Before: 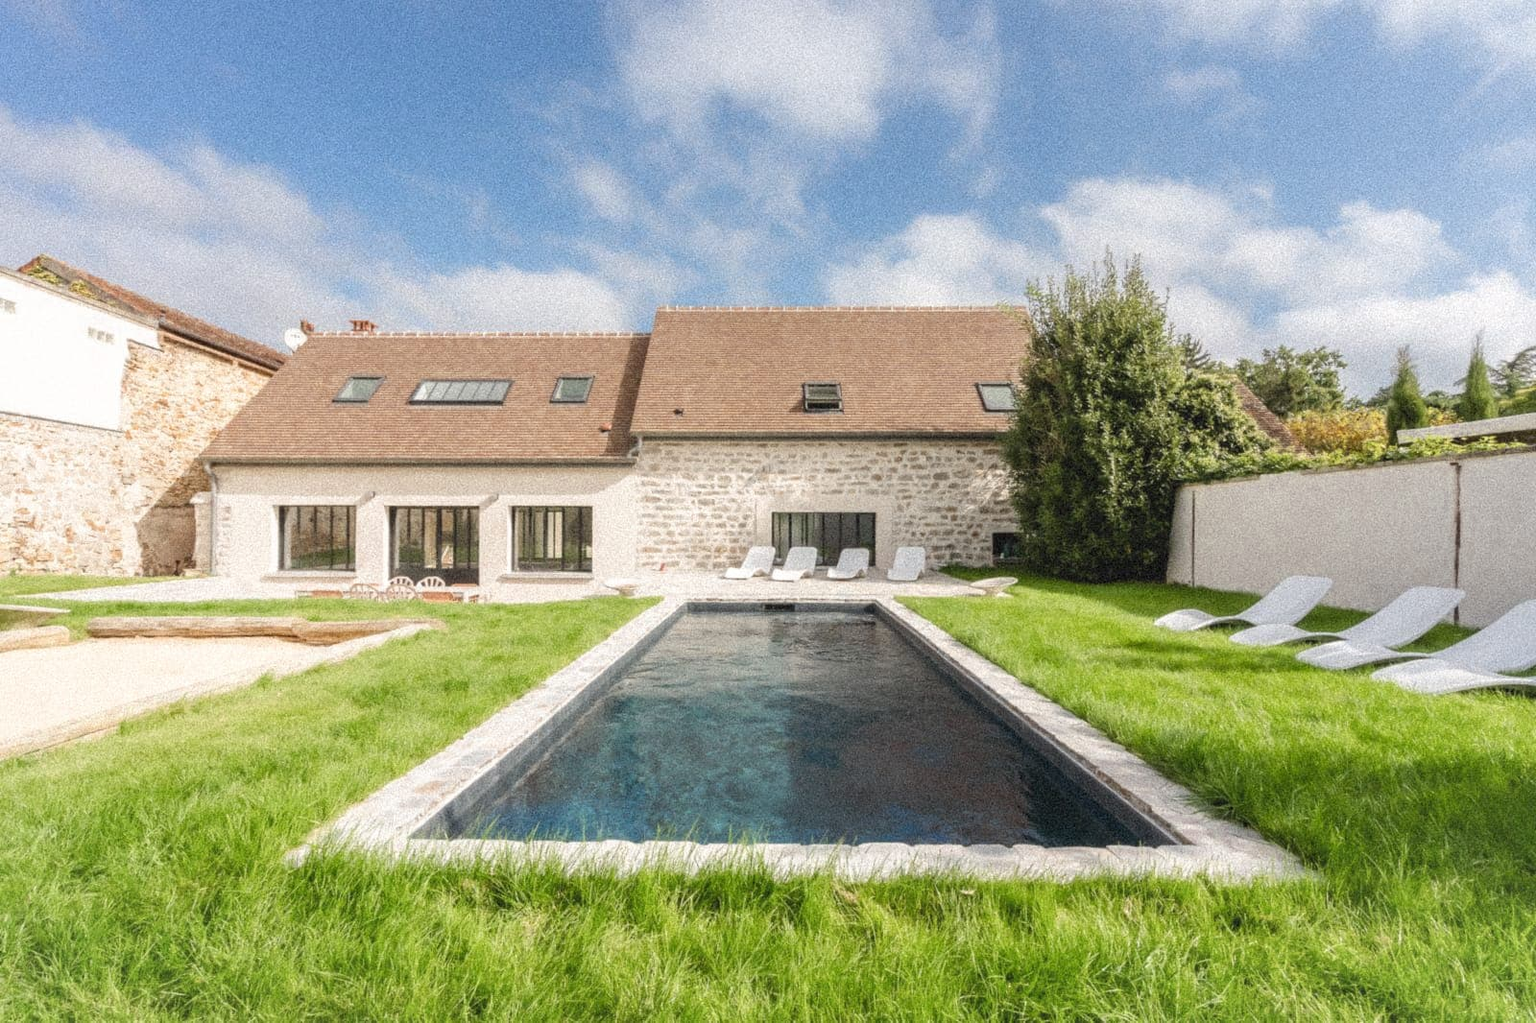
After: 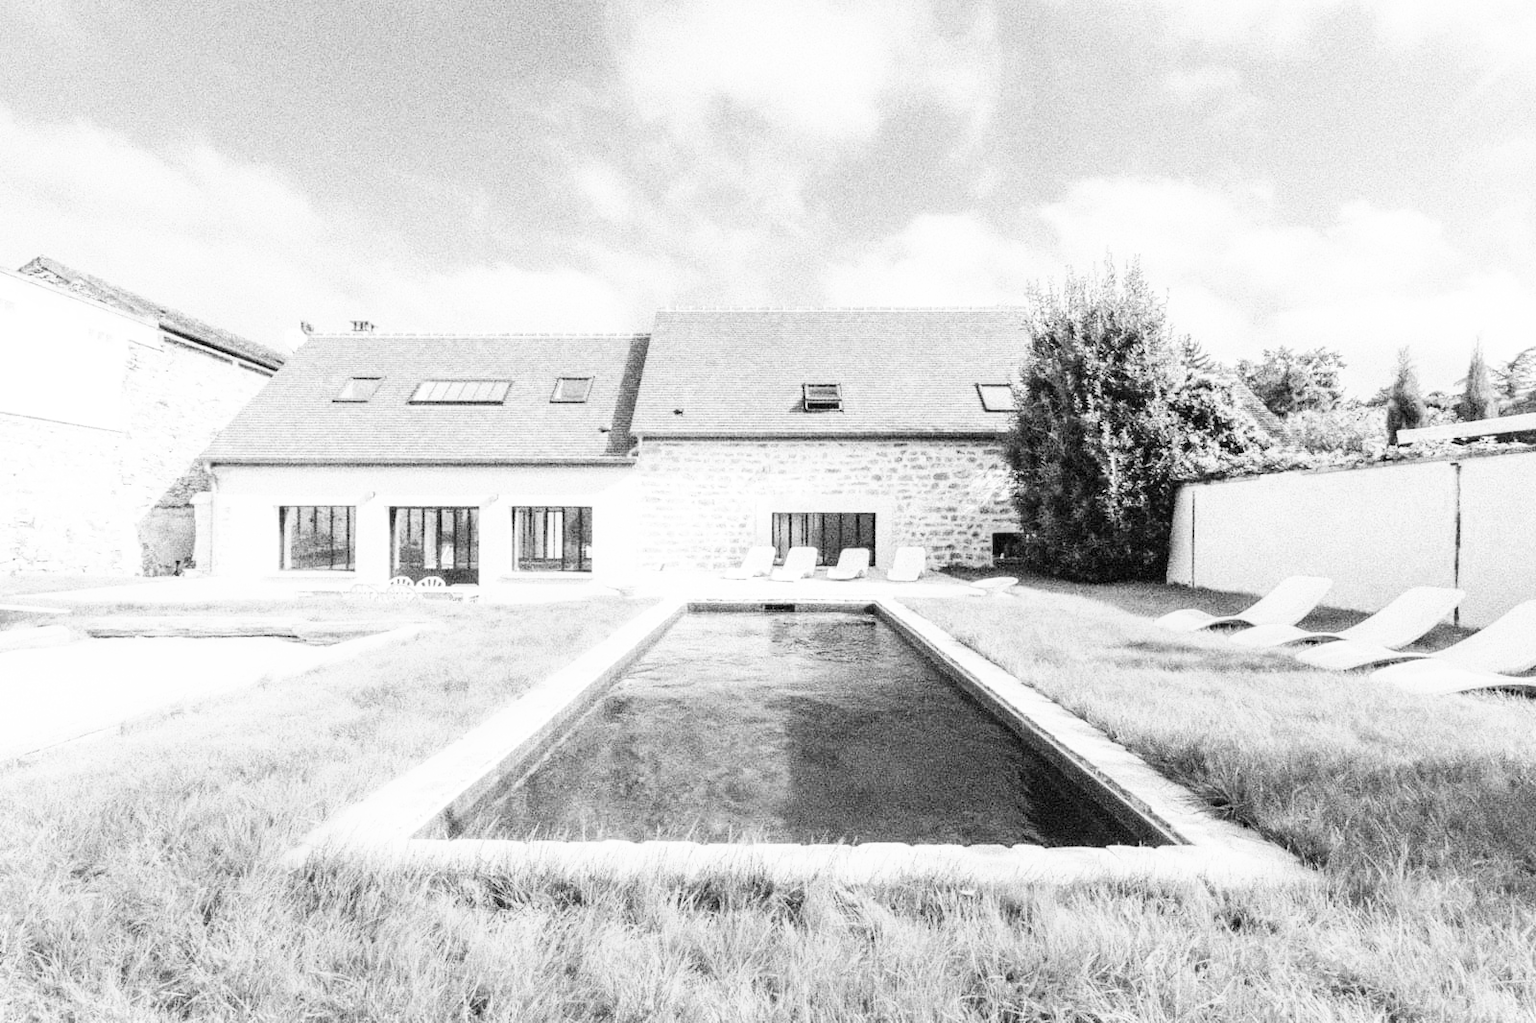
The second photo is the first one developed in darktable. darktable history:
monochrome: on, module defaults
color balance rgb: perceptual saturation grading › global saturation 20%, perceptual saturation grading › highlights -25%, perceptual saturation grading › shadows 50%
base curve: curves: ch0 [(0, 0) (0.007, 0.004) (0.027, 0.03) (0.046, 0.07) (0.207, 0.54) (0.442, 0.872) (0.673, 0.972) (1, 1)], preserve colors none
